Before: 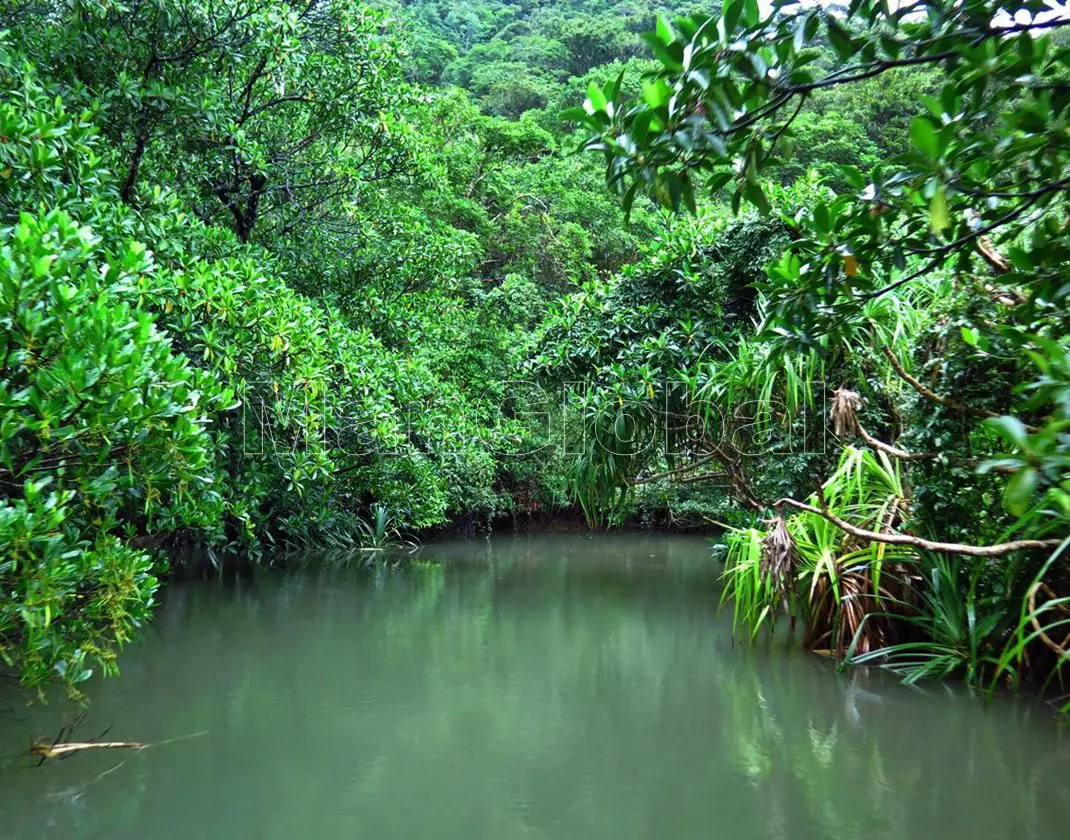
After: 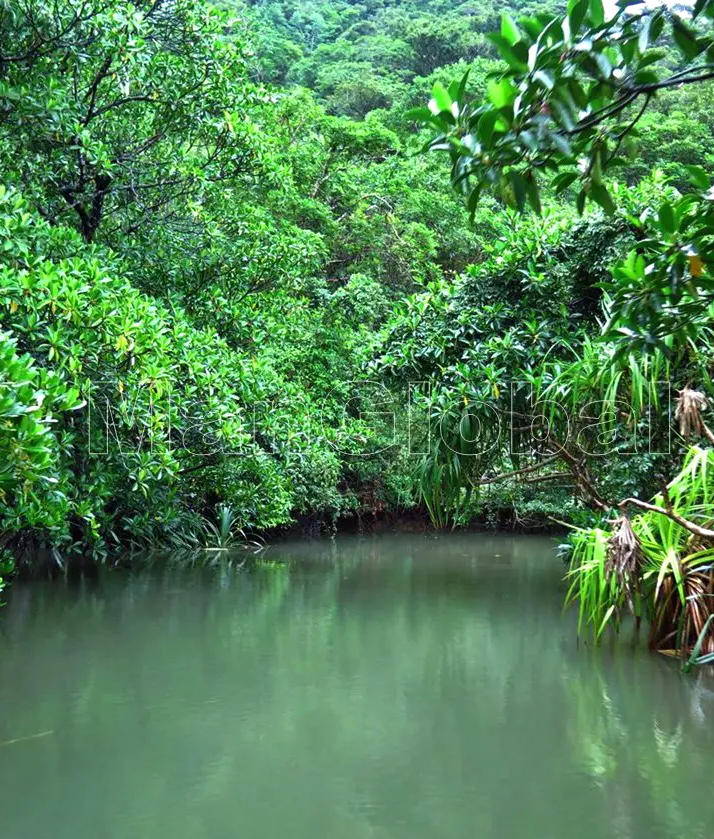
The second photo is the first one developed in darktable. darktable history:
exposure: exposure 0.2 EV, compensate highlight preservation false
crop and rotate: left 14.509%, right 18.701%
